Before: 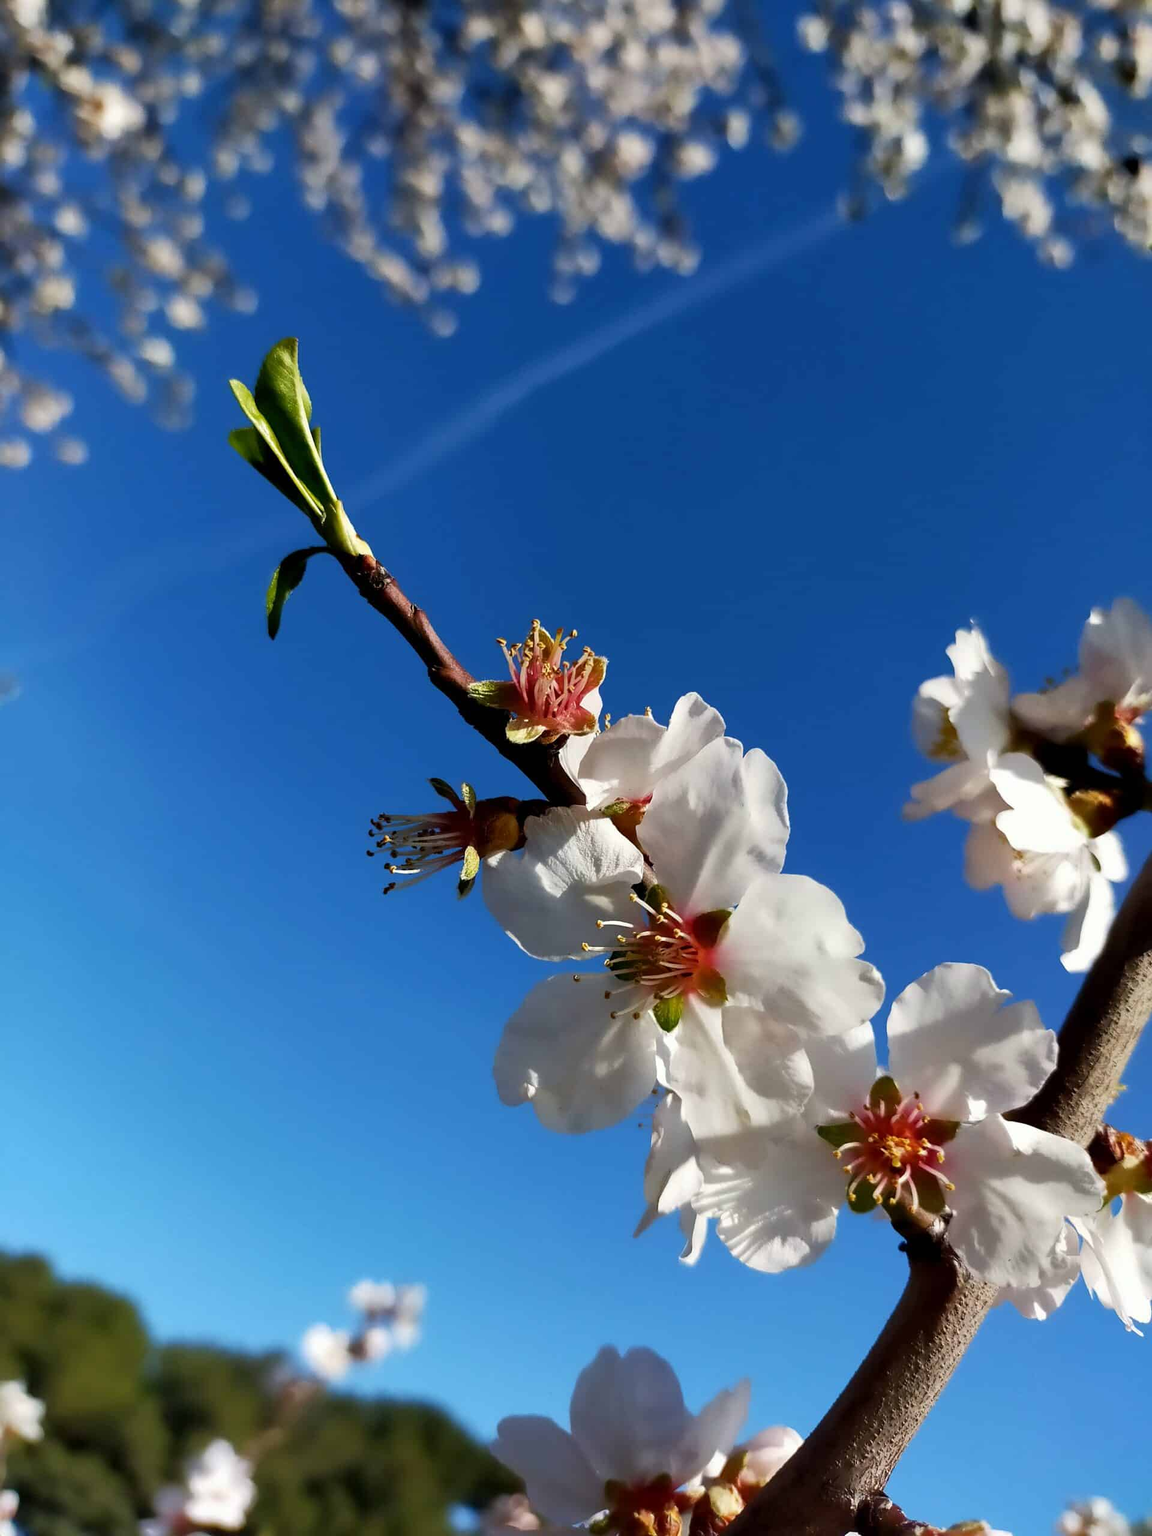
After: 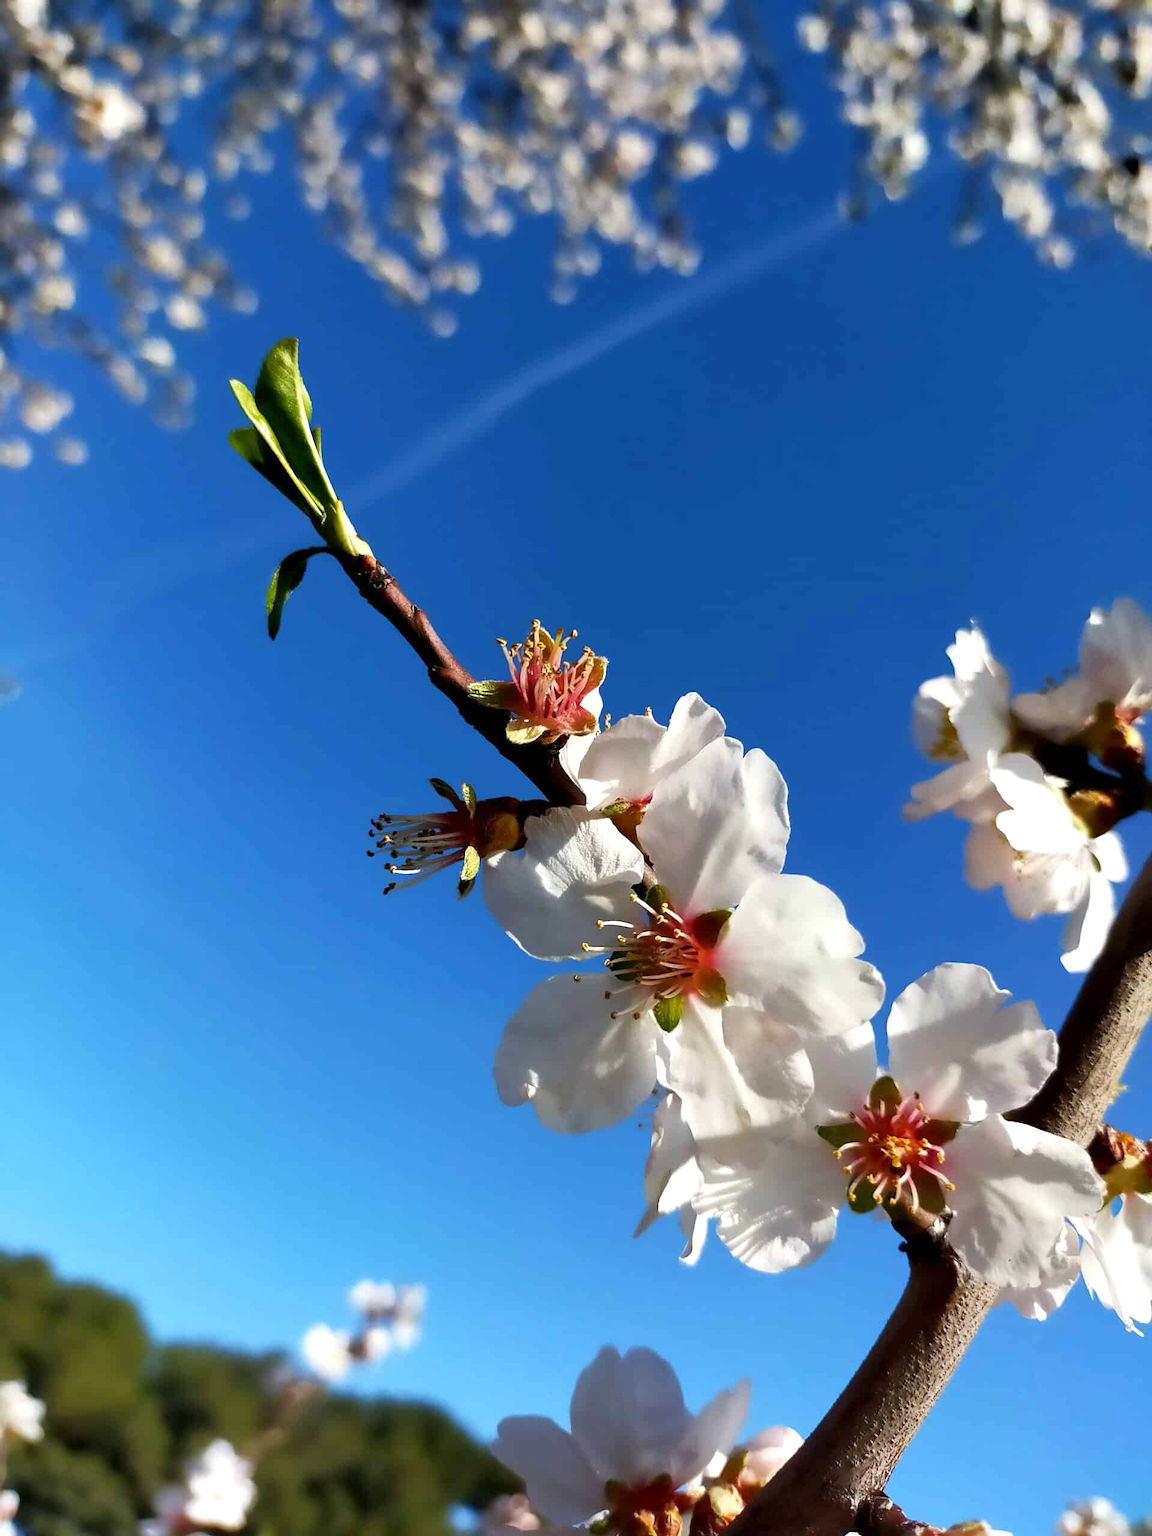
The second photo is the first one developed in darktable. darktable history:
exposure: exposure 0.35 EV, compensate exposure bias true, compensate highlight preservation false
